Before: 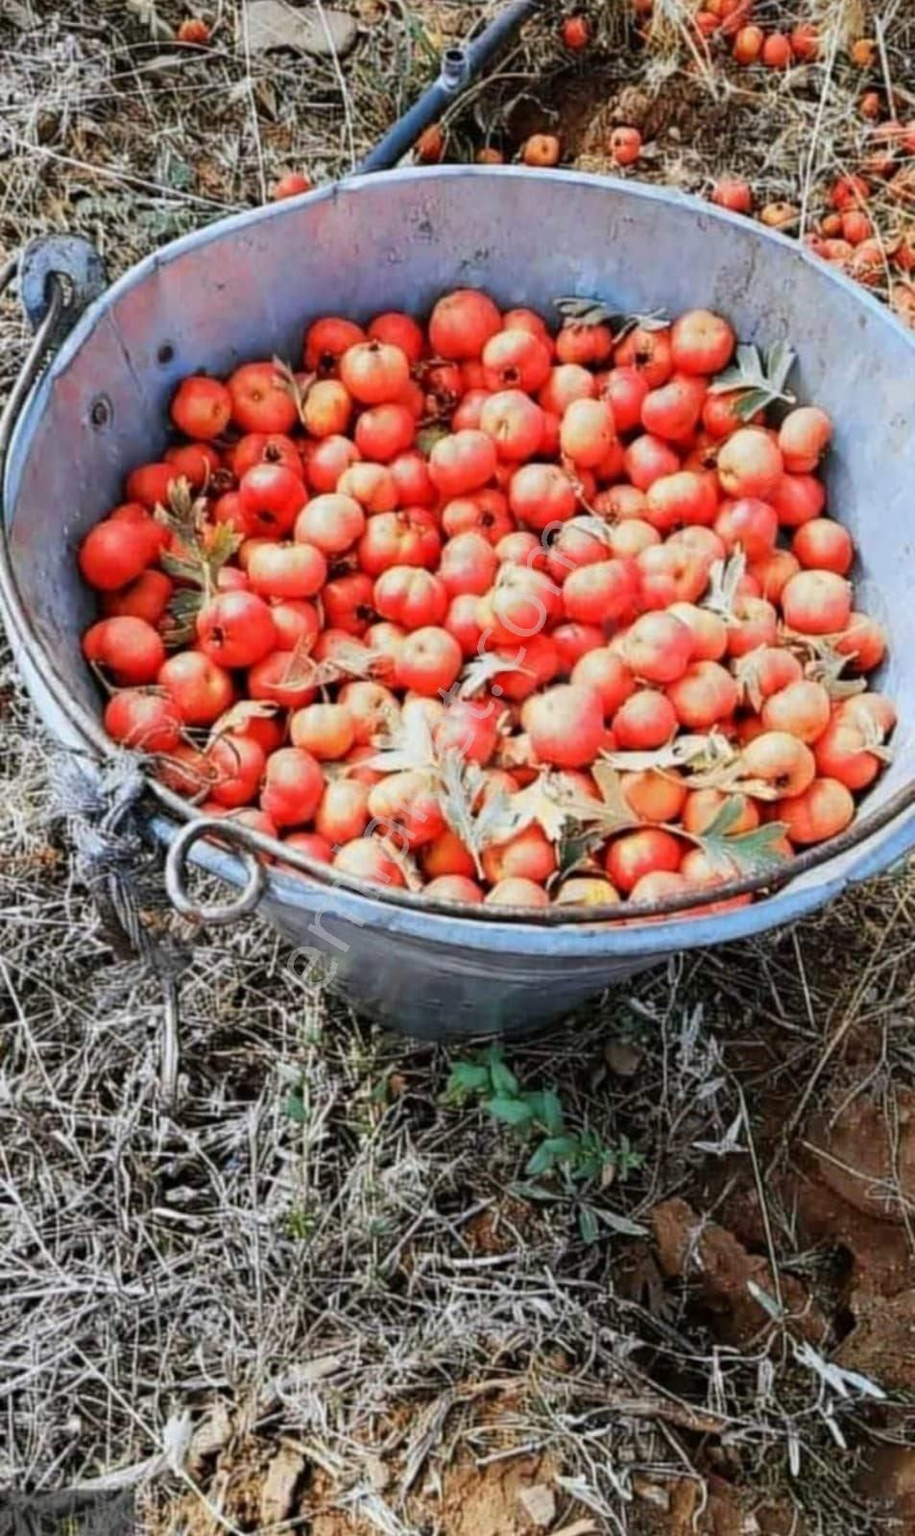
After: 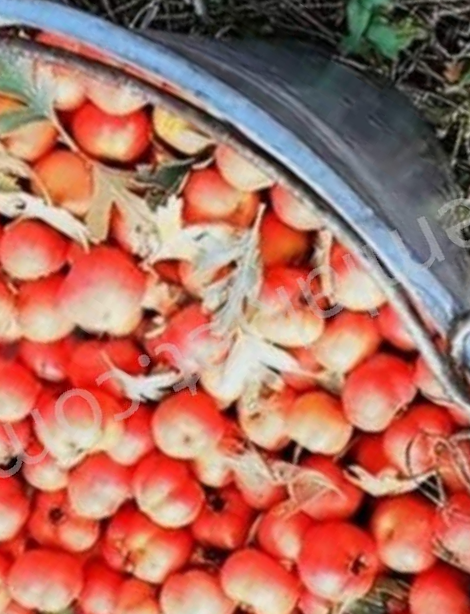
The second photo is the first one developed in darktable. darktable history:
crop and rotate: angle 147.22°, left 9.17%, top 15.652%, right 4.45%, bottom 17.179%
tone equalizer: edges refinement/feathering 500, mask exposure compensation -1.57 EV, preserve details no
